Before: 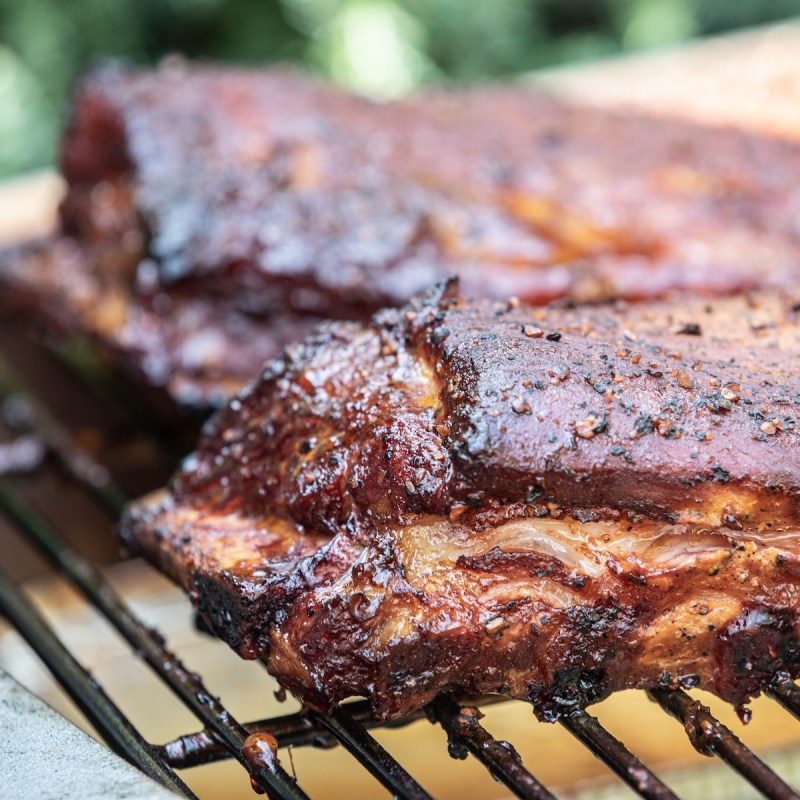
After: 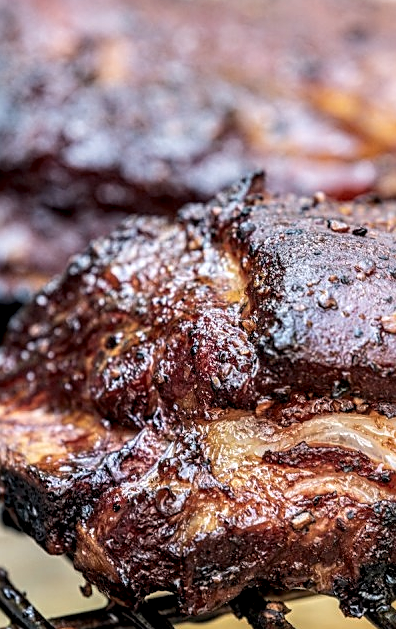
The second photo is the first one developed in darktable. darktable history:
exposure: exposure -0.212 EV, compensate highlight preservation false
crop and rotate: angle 0.025°, left 24.282%, top 13.193%, right 26.081%, bottom 8.025%
local contrast: detail 150%
levels: levels [0.016, 0.5, 0.996]
sharpen: on, module defaults
